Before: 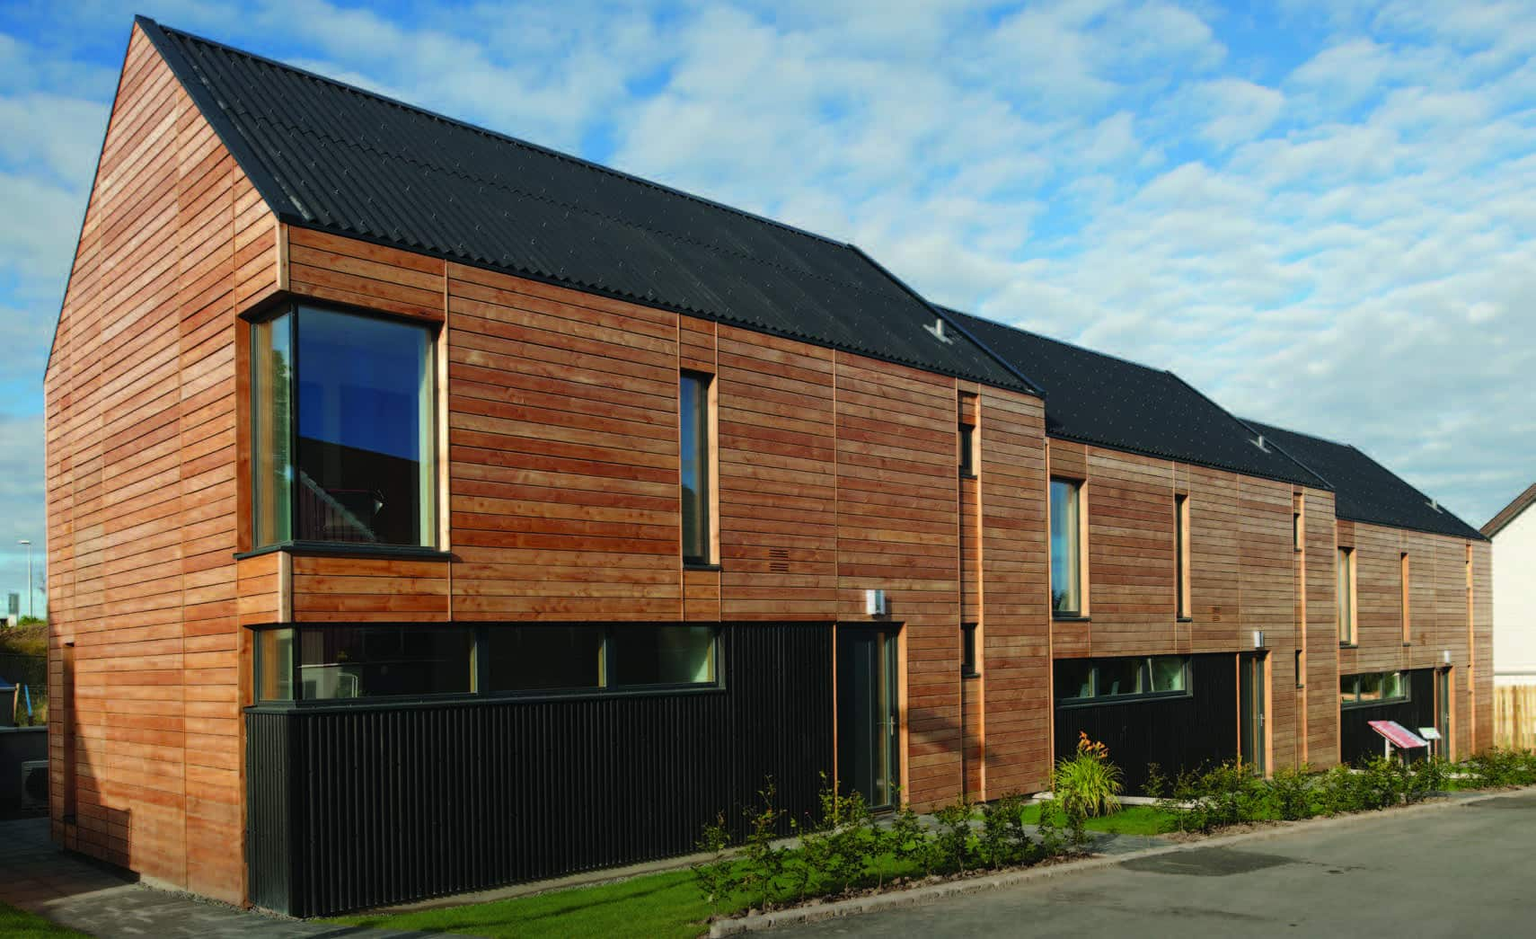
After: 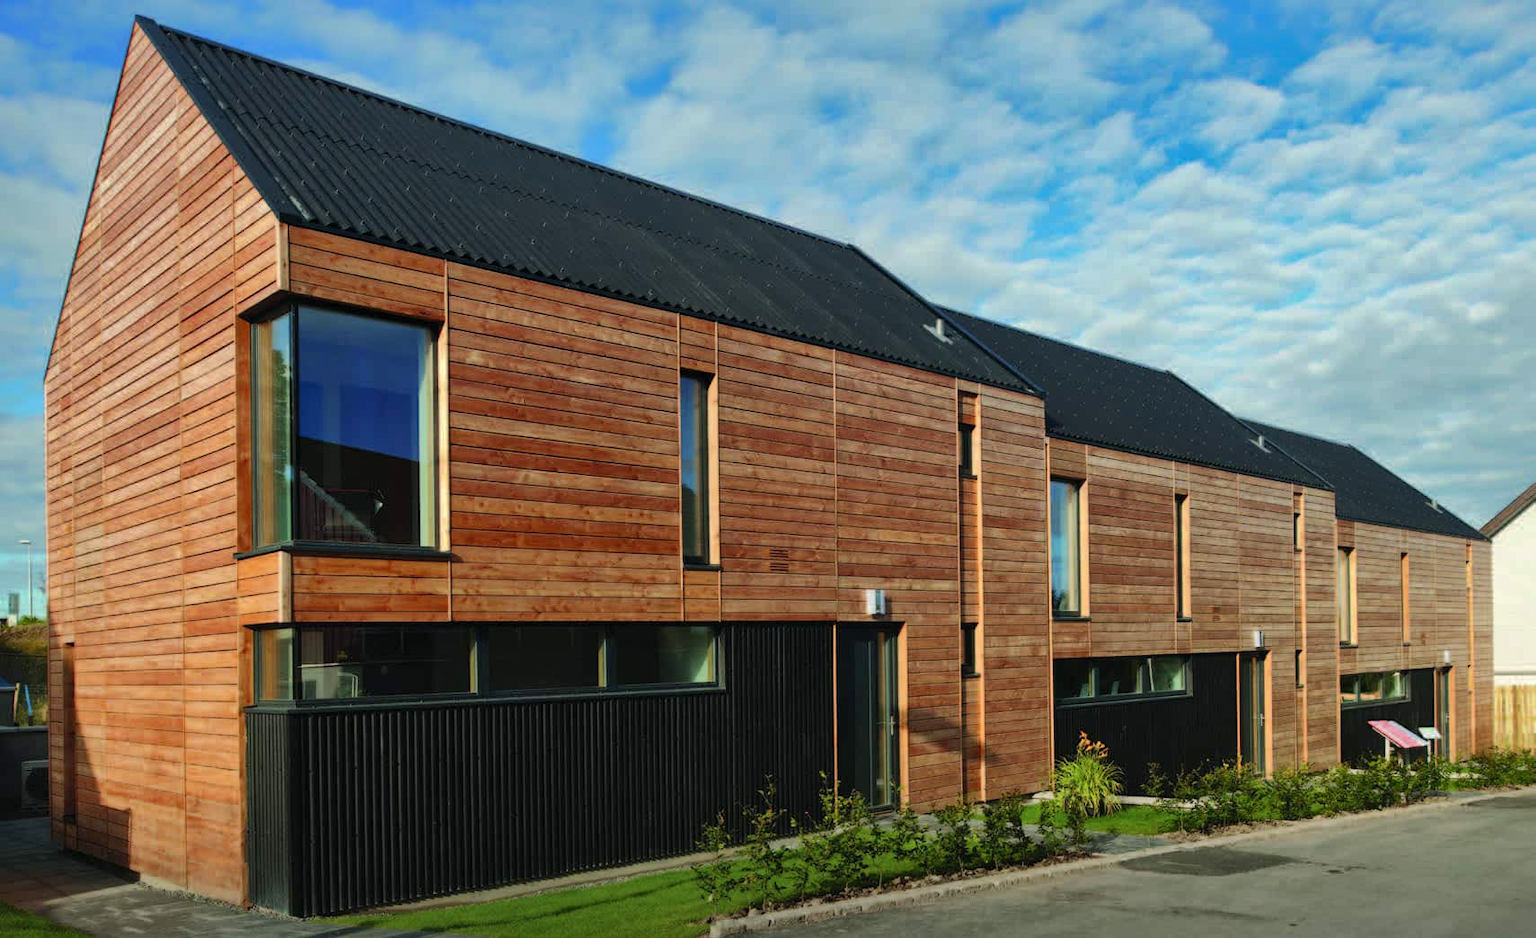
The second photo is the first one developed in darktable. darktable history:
local contrast: mode bilateral grid, contrast 20, coarseness 49, detail 119%, midtone range 0.2
shadows and highlights: shadows 39.72, highlights -60.04
contrast brightness saturation: contrast 0.148, brightness 0.054
